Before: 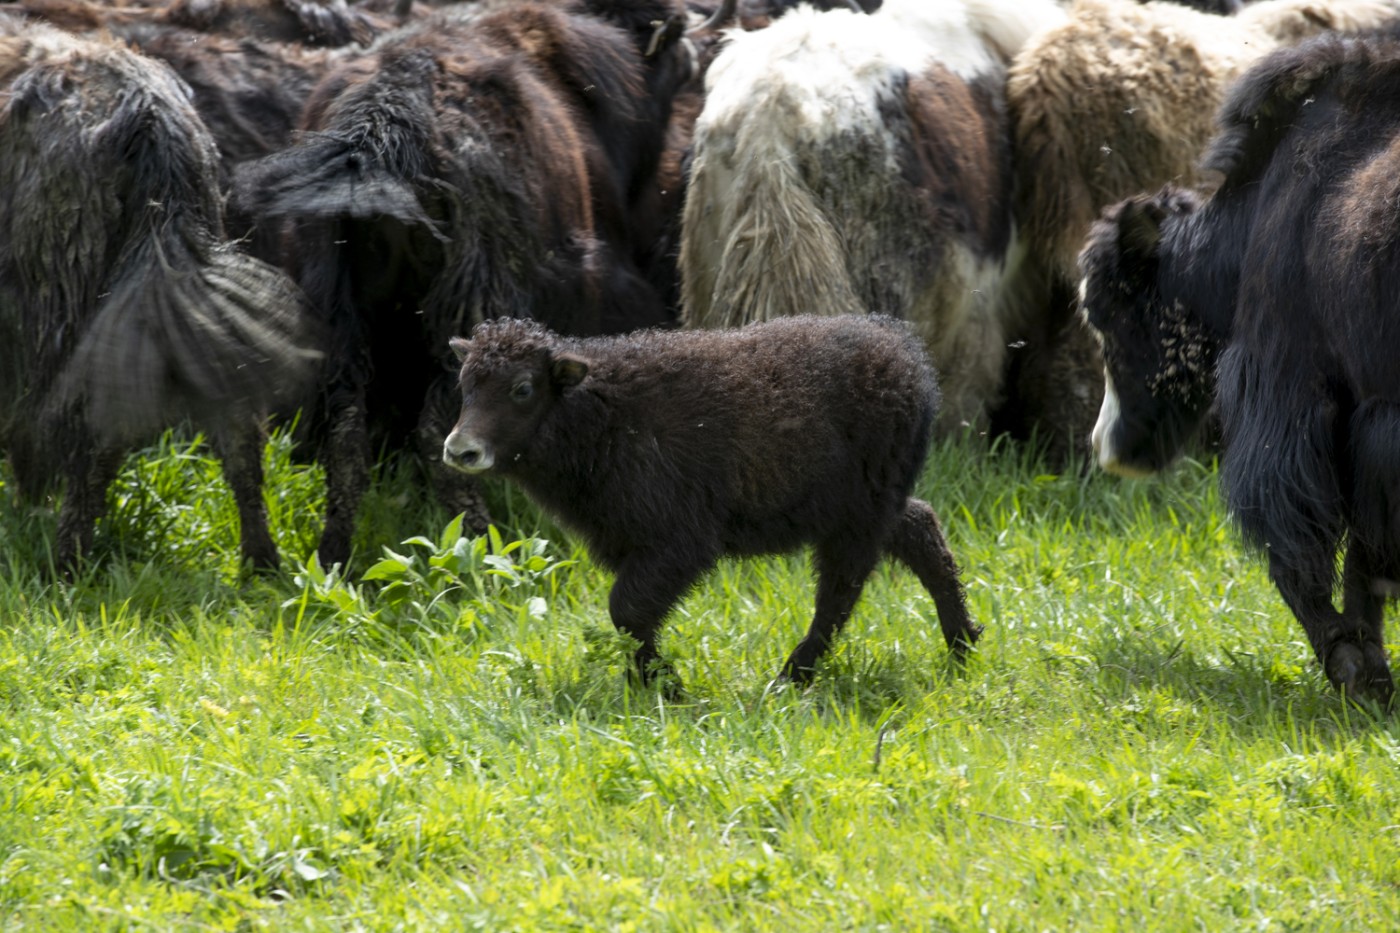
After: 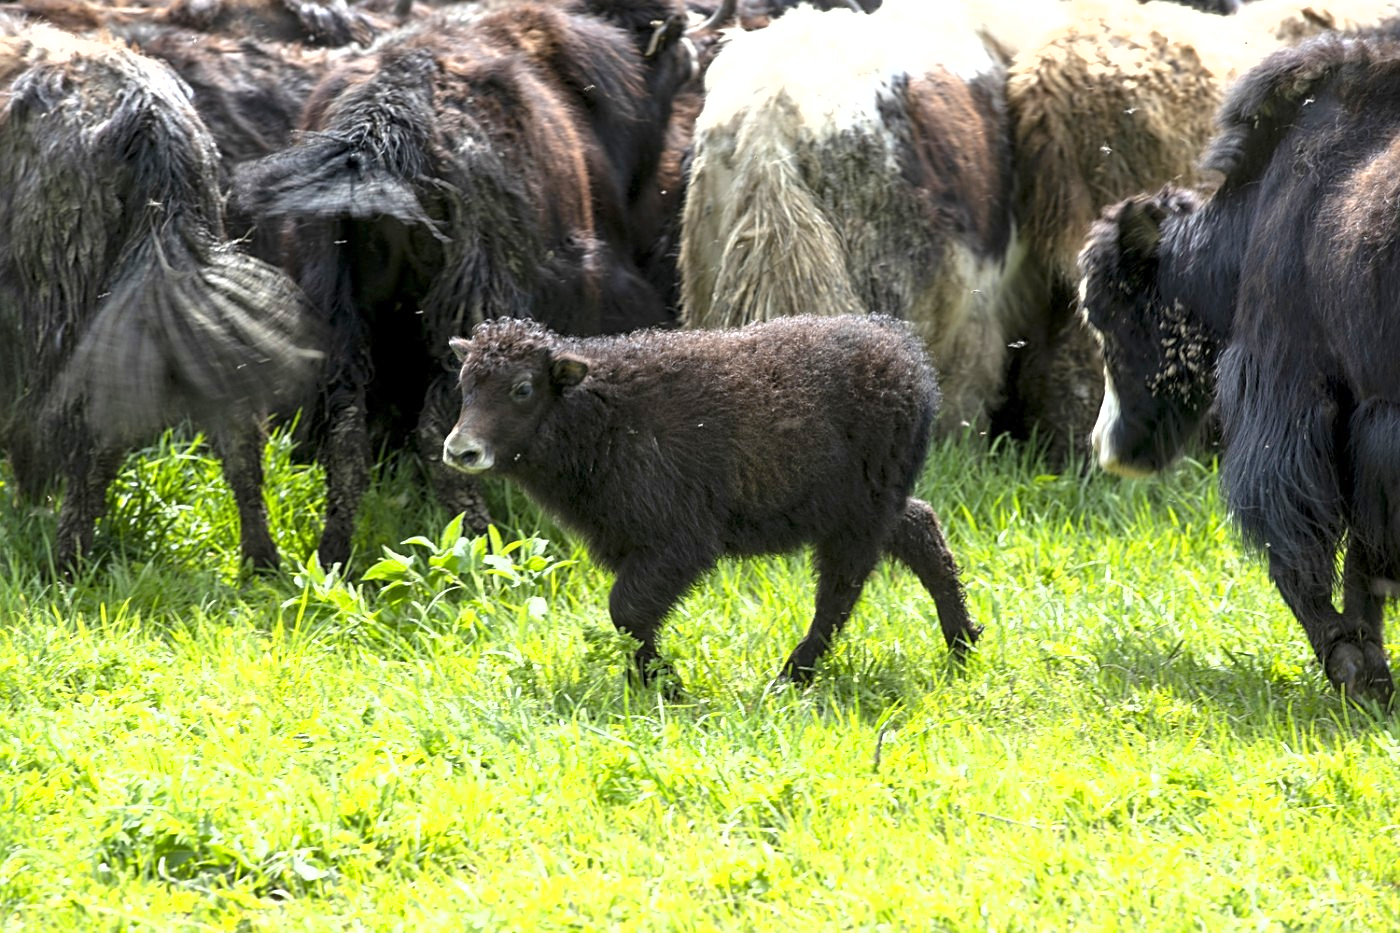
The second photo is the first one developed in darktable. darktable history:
exposure: exposure 1 EV, compensate highlight preservation false
sharpen: on, module defaults
shadows and highlights: radius 125.46, shadows 21.19, highlights -21.19, low approximation 0.01
